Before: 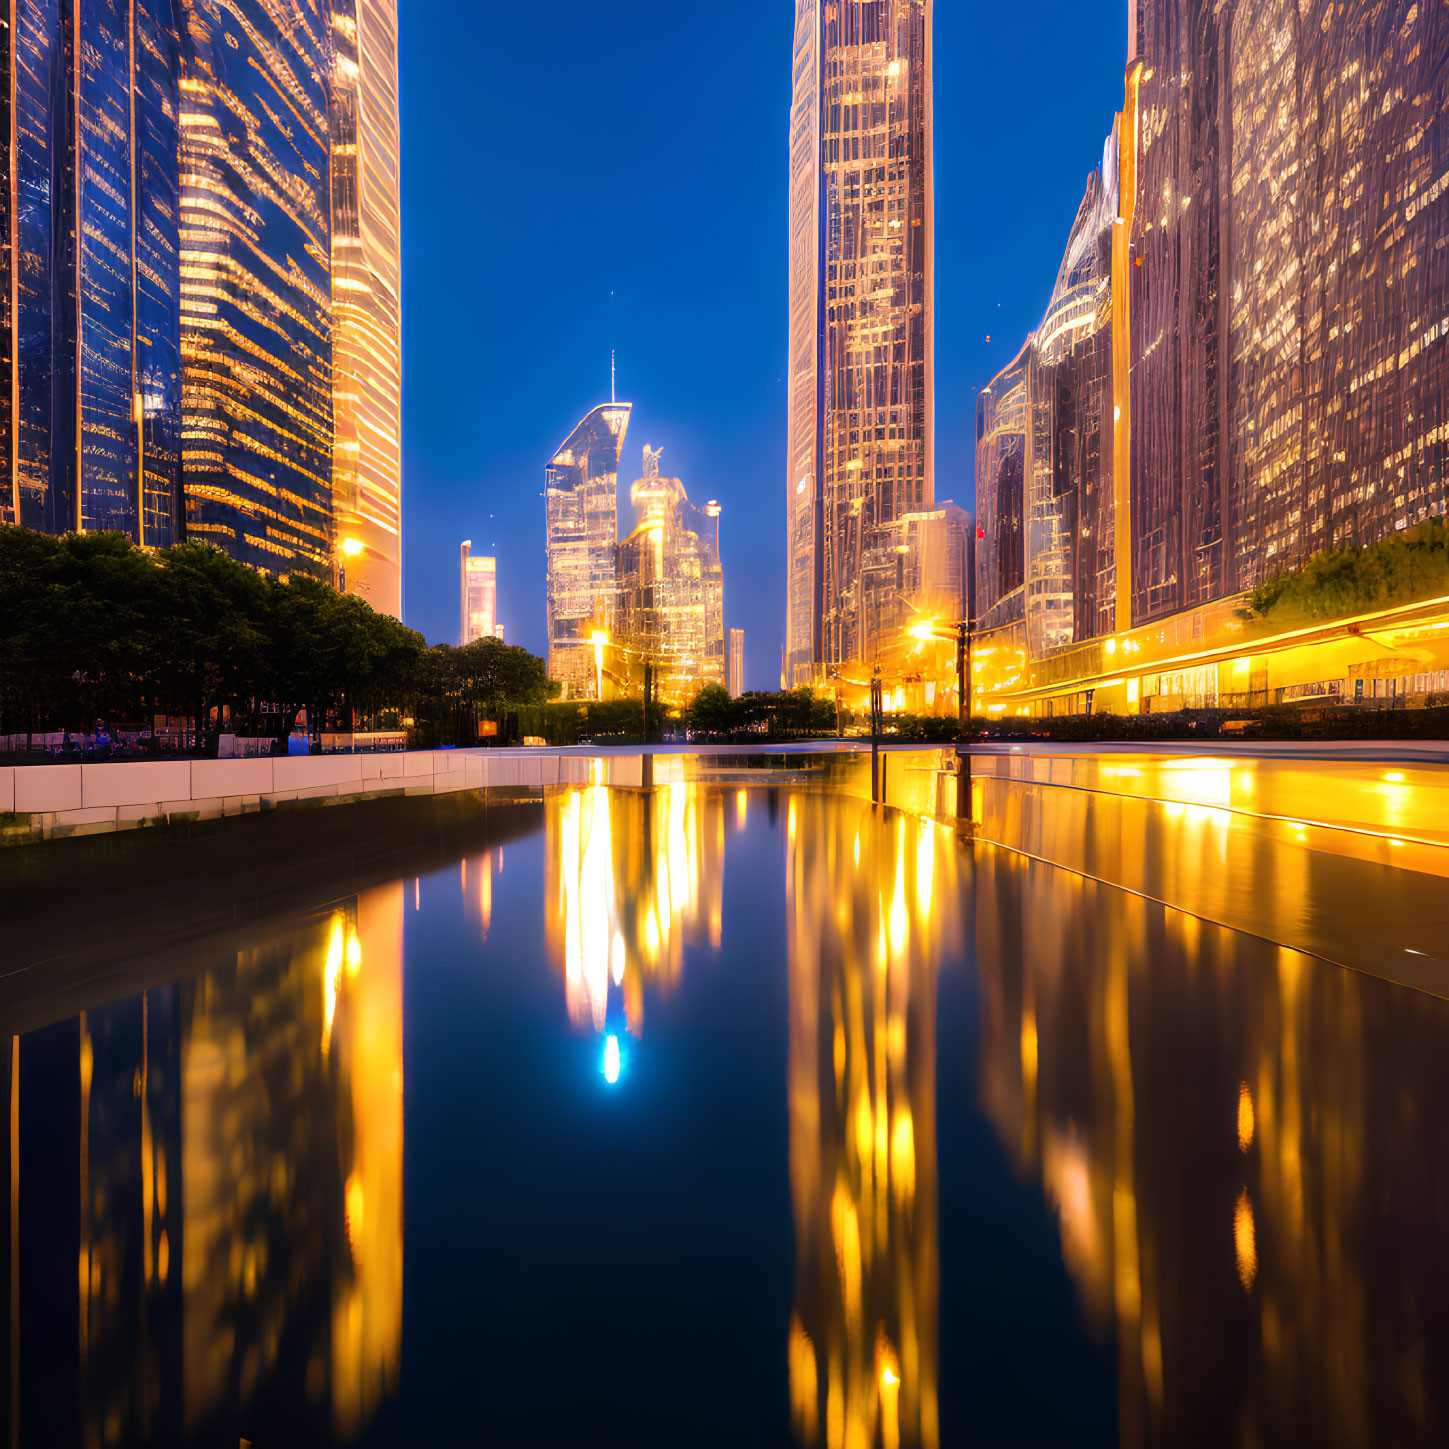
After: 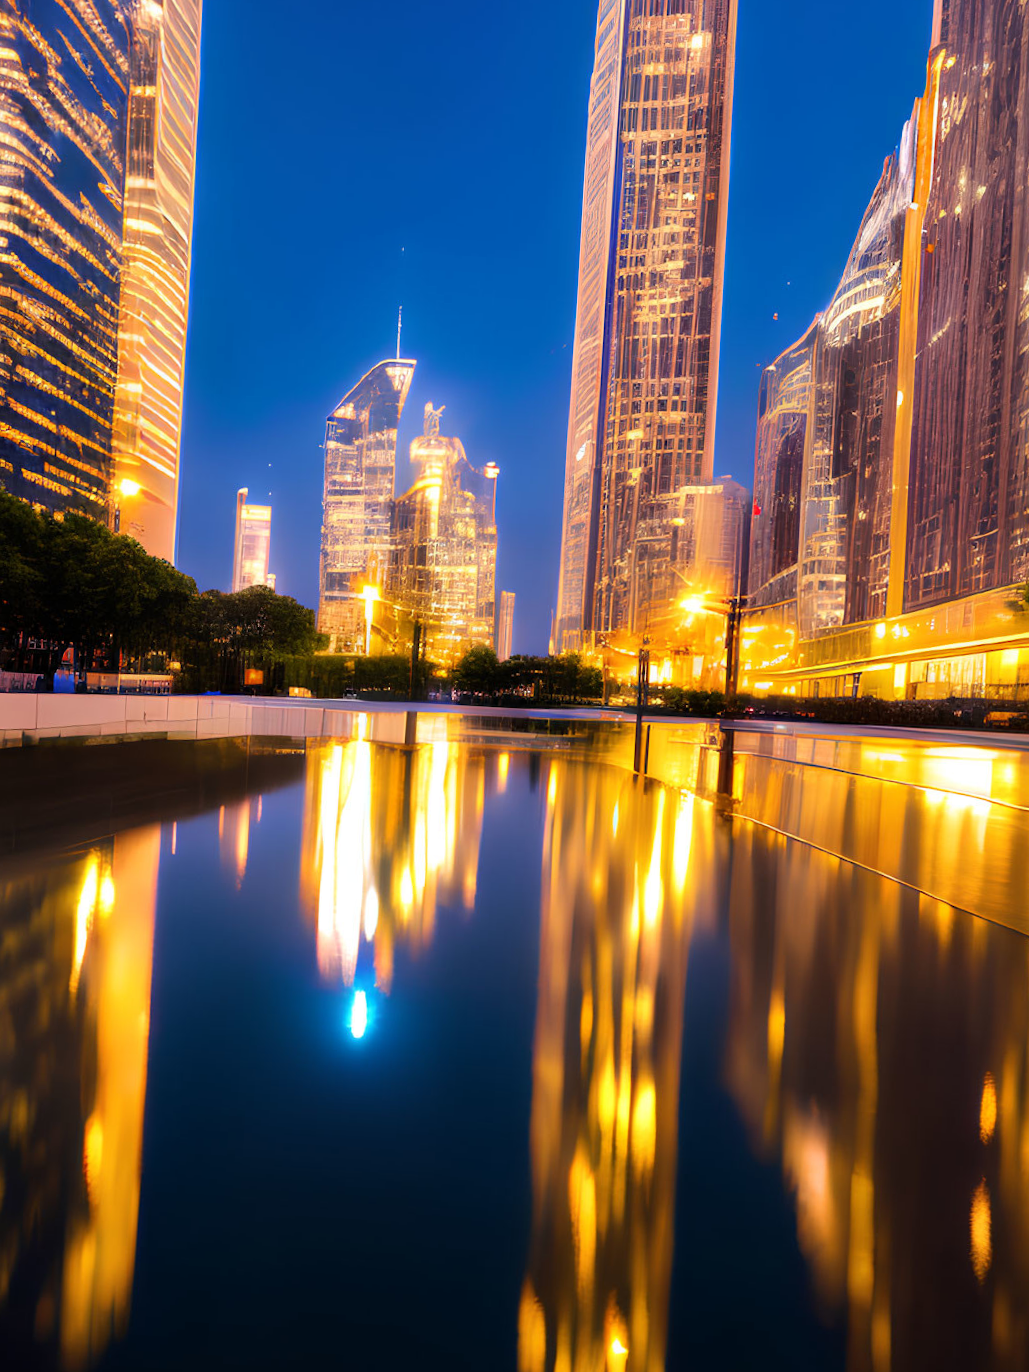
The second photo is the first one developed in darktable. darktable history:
crop and rotate: angle -3.27°, left 14.277%, top 0.028%, right 10.766%, bottom 0.028%
sharpen: radius 2.883, amount 0.868, threshold 47.523
